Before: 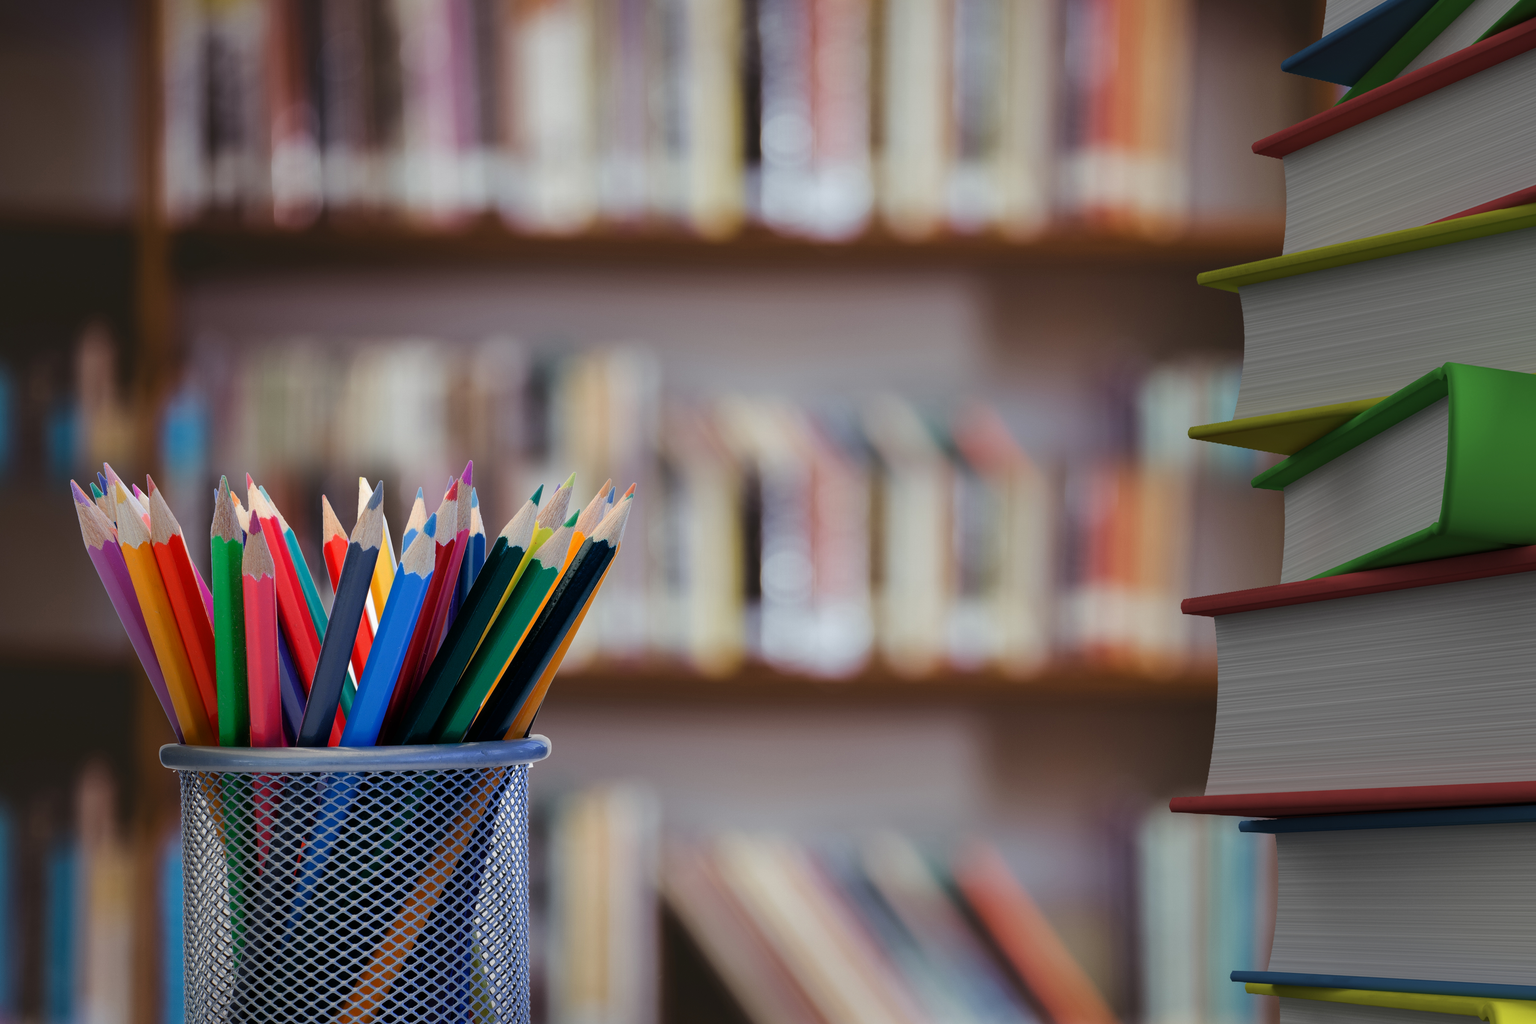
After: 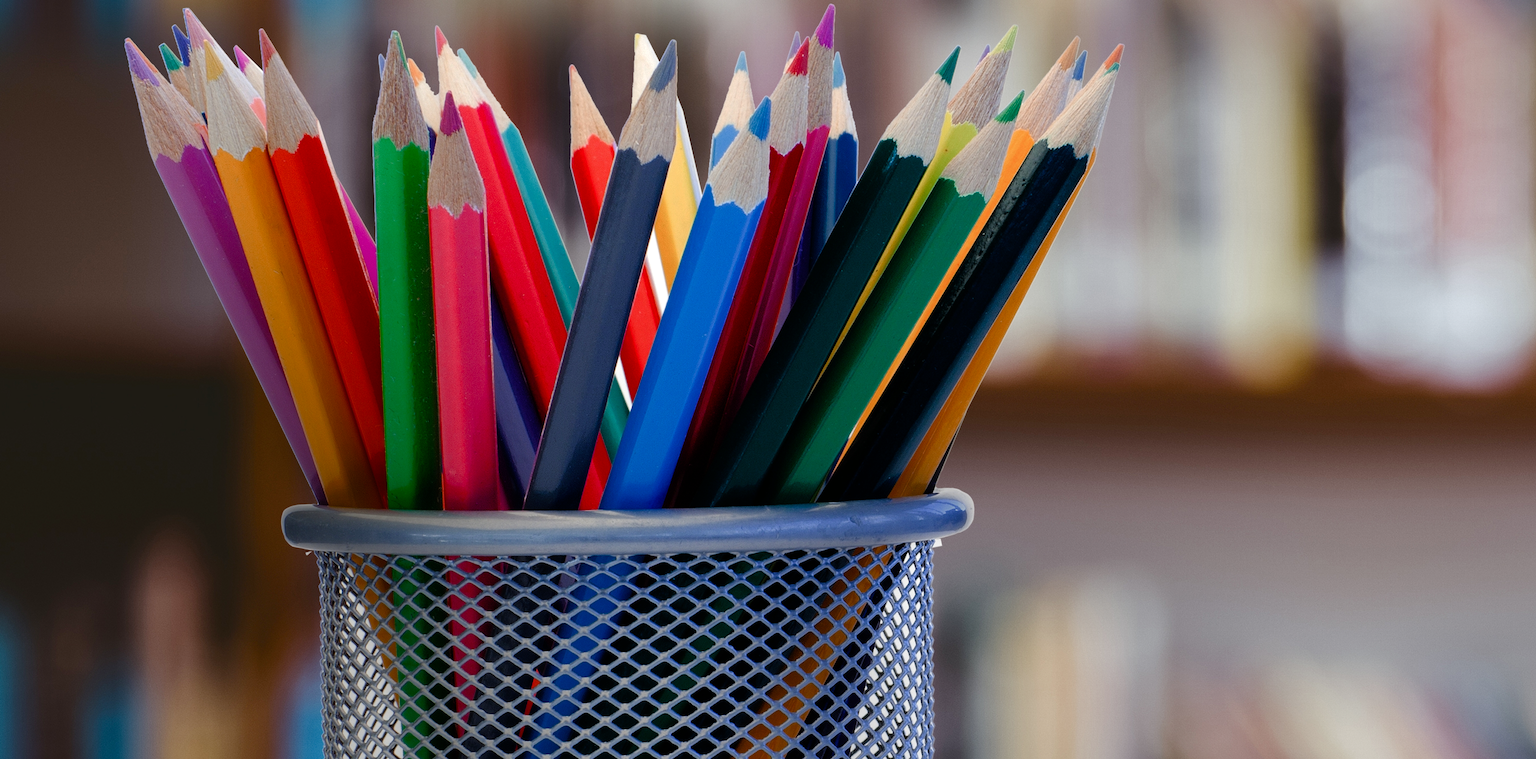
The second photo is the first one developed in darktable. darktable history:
color balance rgb: linear chroma grading › global chroma -15.969%, perceptual saturation grading › global saturation 20%, perceptual saturation grading › highlights -25.639%, perceptual saturation grading › shadows 49.531%, contrast 4.972%
crop: top 44.764%, right 43.373%, bottom 13.249%
